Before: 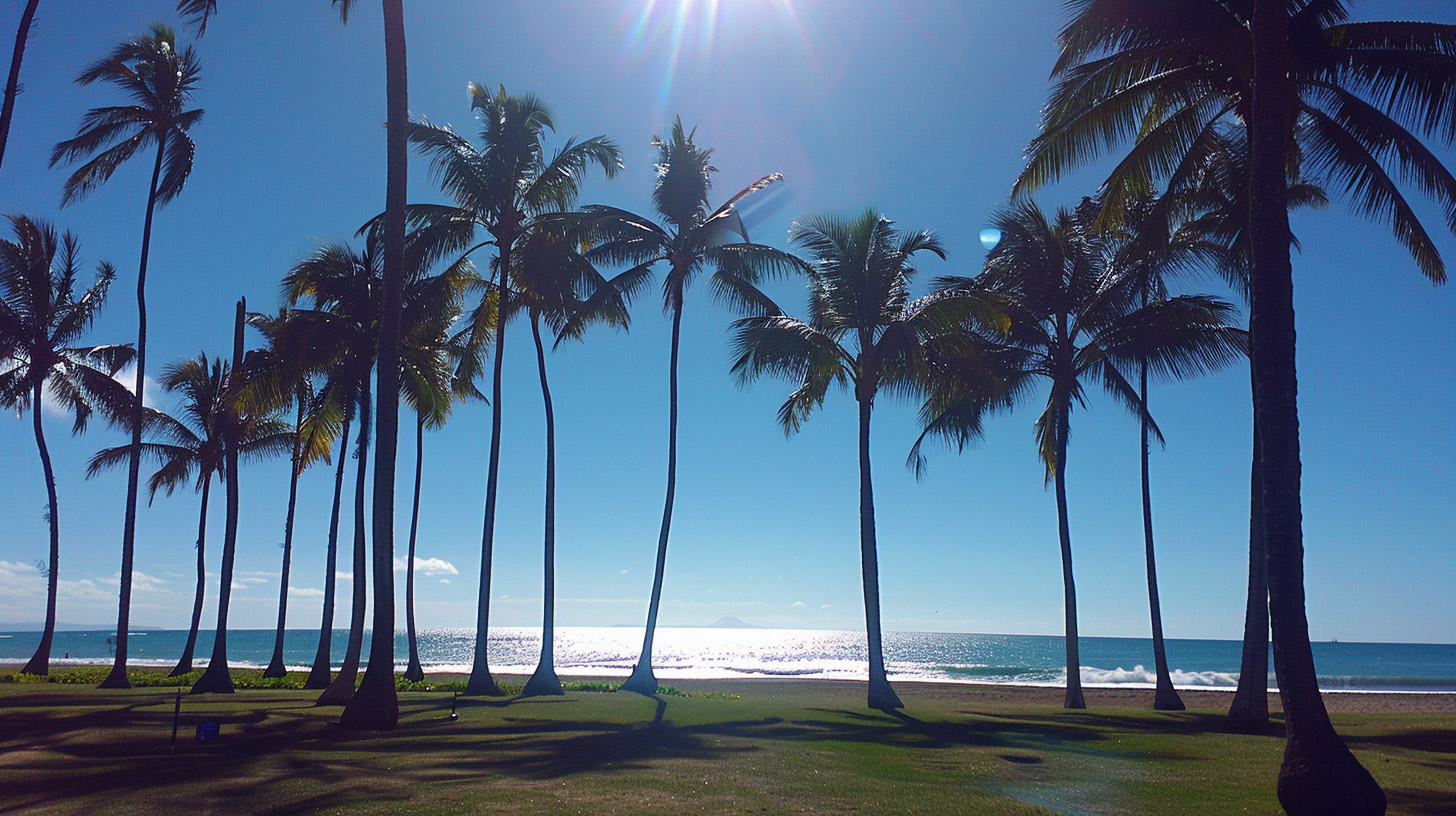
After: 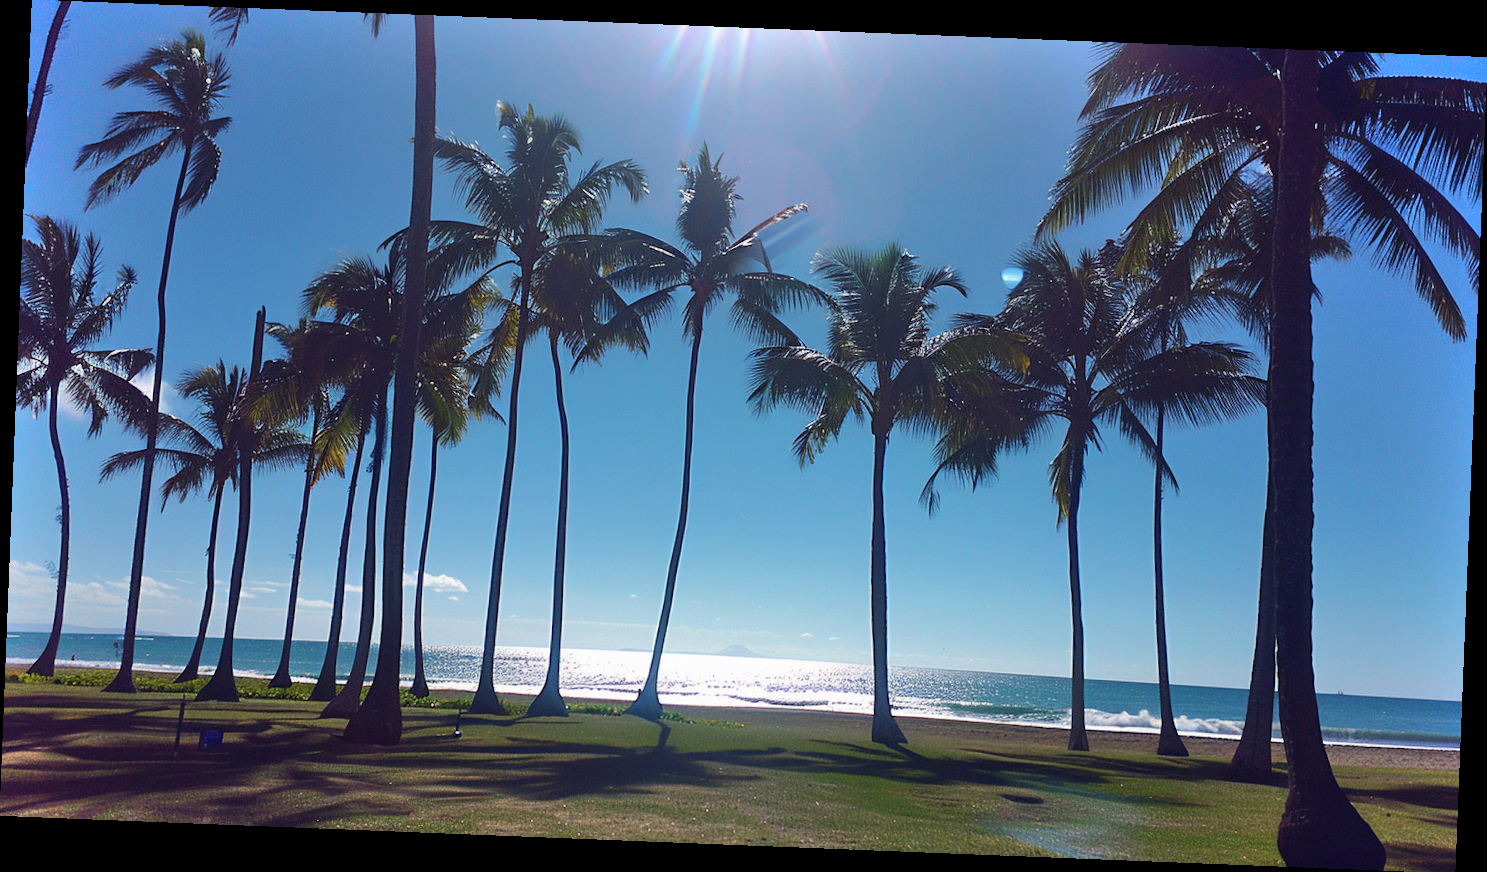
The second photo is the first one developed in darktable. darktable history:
rotate and perspective: rotation 2.27°, automatic cropping off
shadows and highlights: white point adjustment 0.05, highlights color adjustment 55.9%, soften with gaussian
